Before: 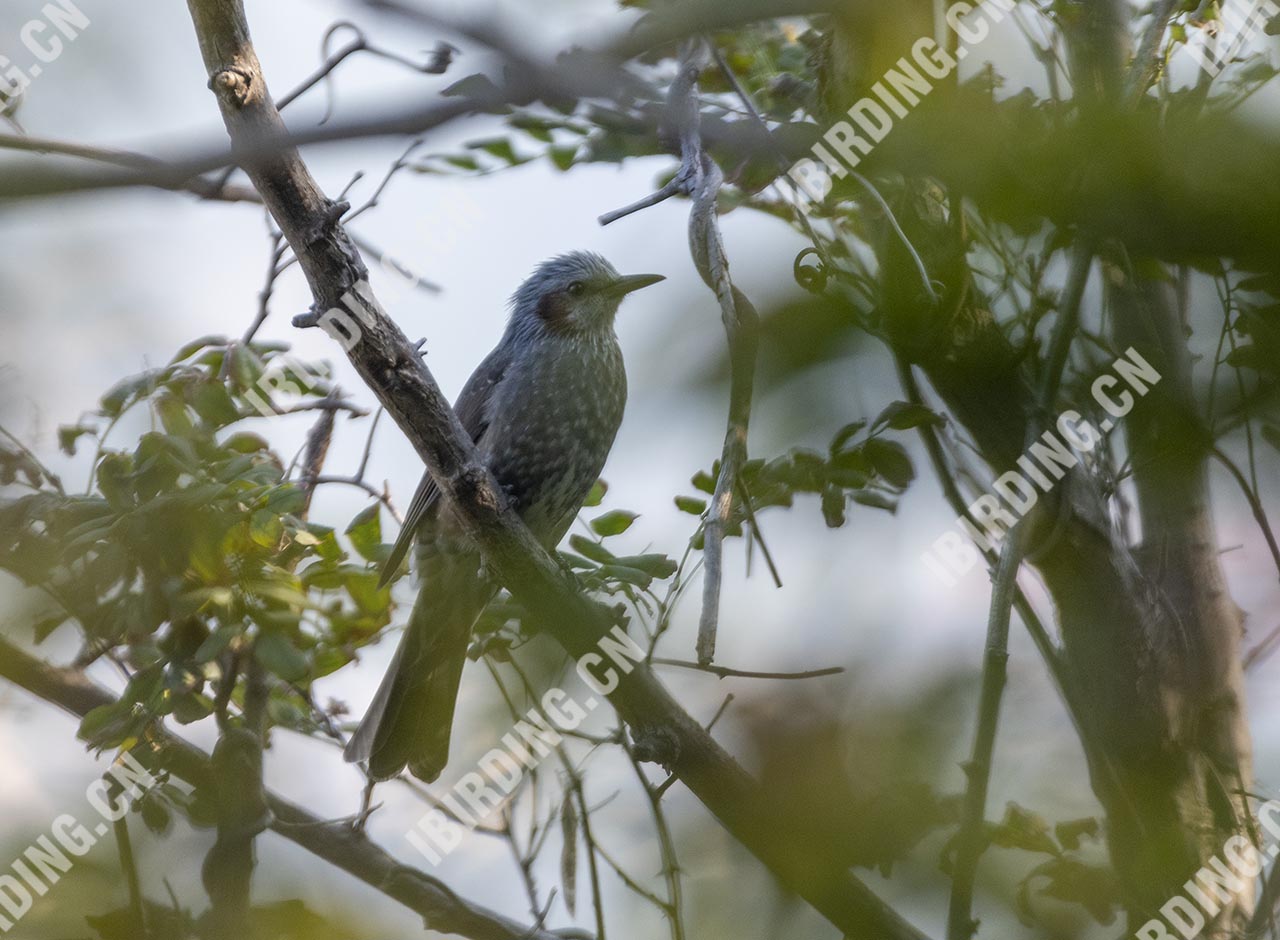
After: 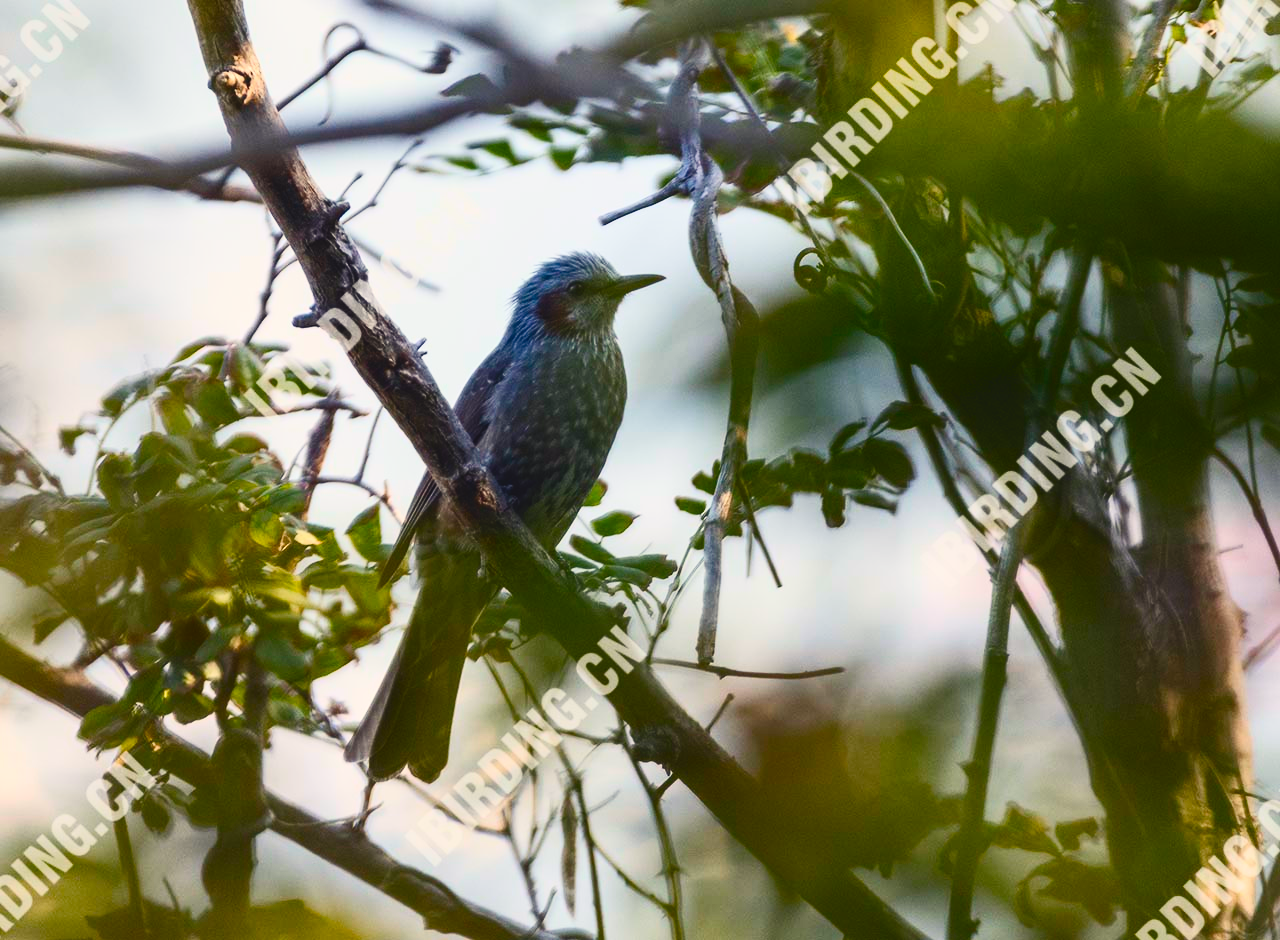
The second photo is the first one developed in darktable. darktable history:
color balance rgb: shadows lift › chroma 3%, shadows lift › hue 280.8°, power › hue 330°, highlights gain › chroma 3%, highlights gain › hue 75.6°, global offset › luminance 1.5%, perceptual saturation grading › global saturation 20%, perceptual saturation grading › highlights -25%, perceptual saturation grading › shadows 50%, global vibrance 30%
base curve: curves: ch0 [(0, 0) (0.297, 0.298) (1, 1)], preserve colors none
exposure: black level correction 0, exposure 0.4 EV, compensate exposure bias true, compensate highlight preservation false
contrast brightness saturation: contrast 0.4, brightness 0.1, saturation 0.21
